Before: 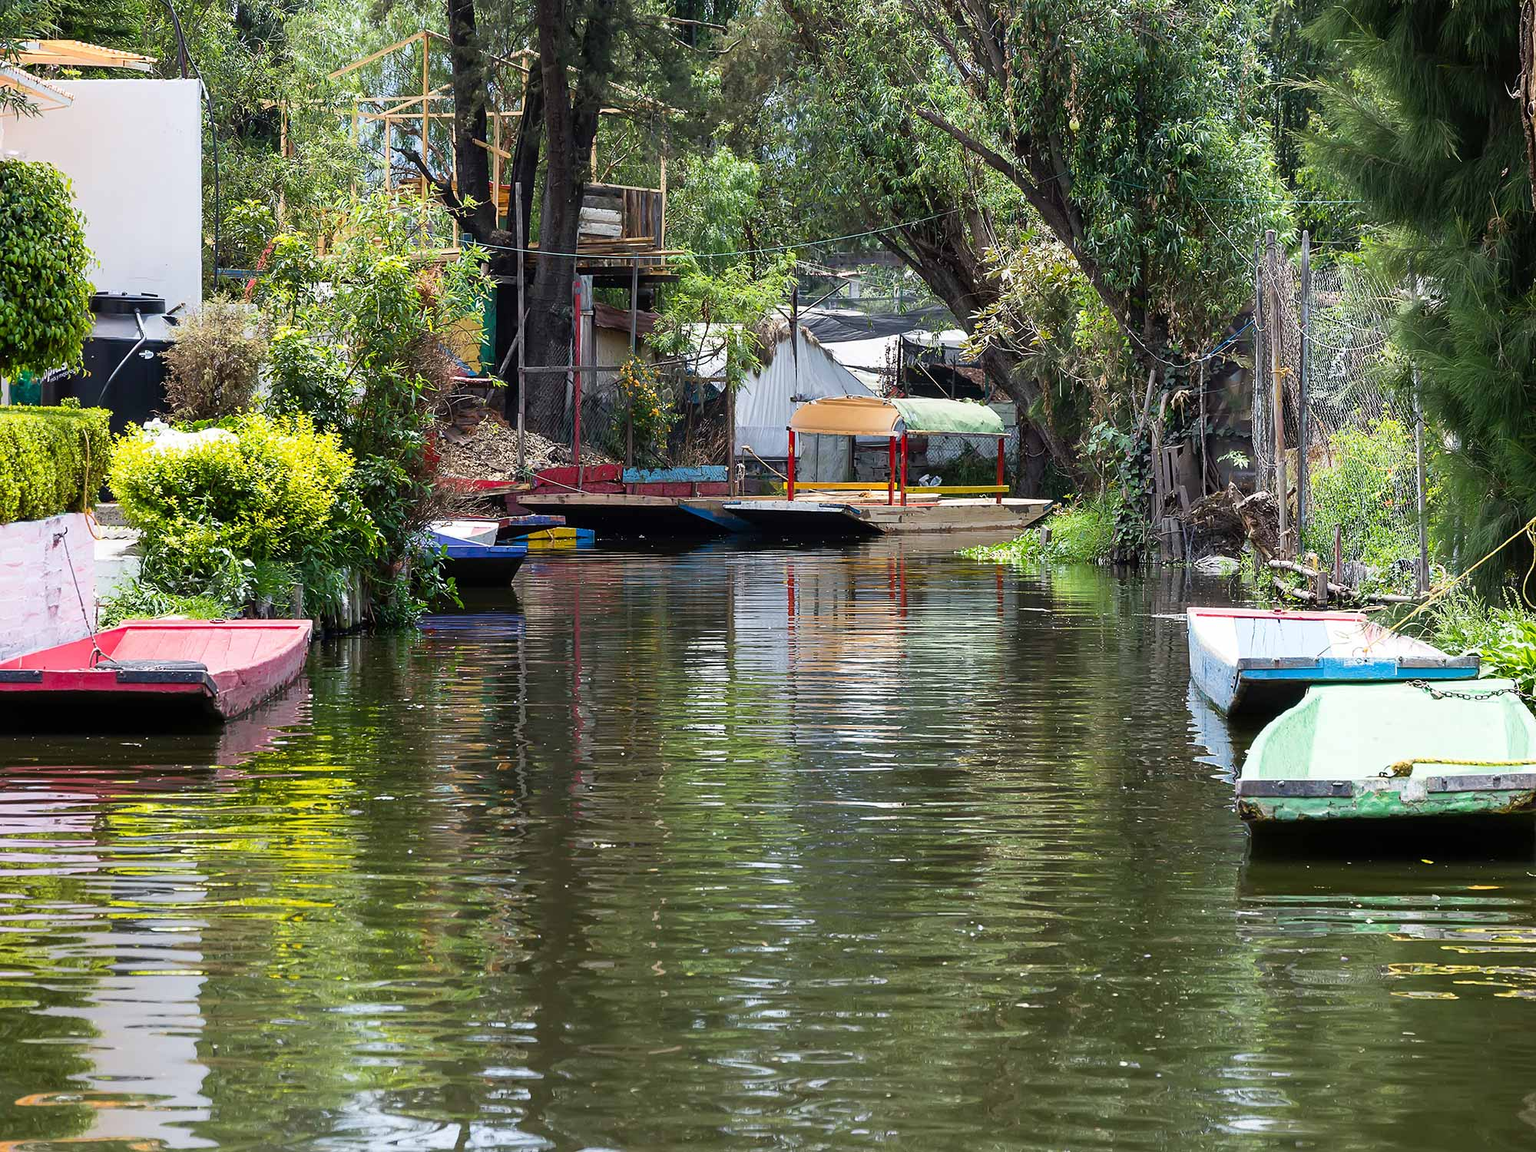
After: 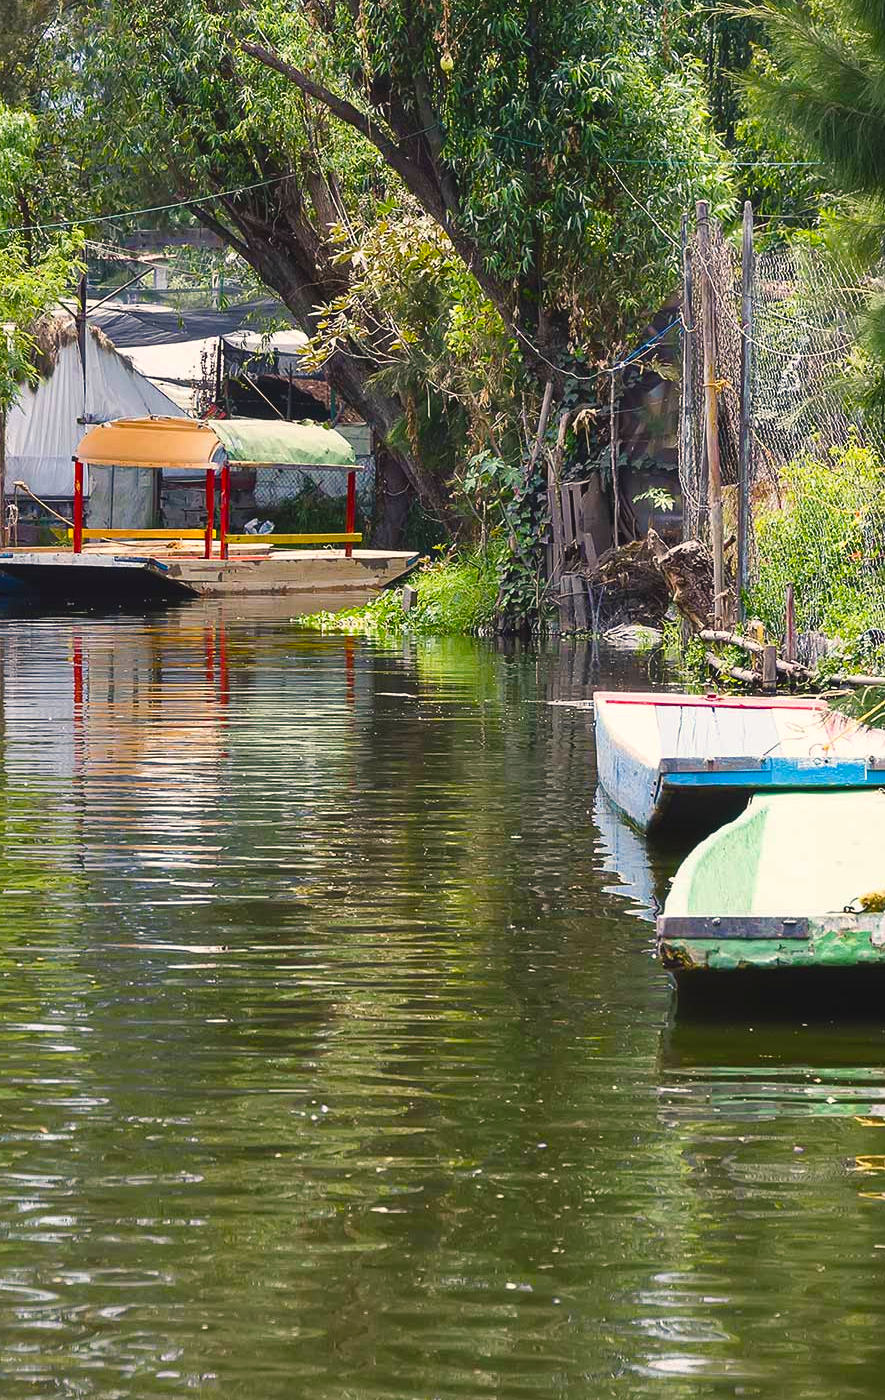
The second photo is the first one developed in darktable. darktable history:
color balance rgb: shadows lift › chroma 2%, shadows lift › hue 247.2°, power › chroma 0.3%, power › hue 25.2°, highlights gain › chroma 3%, highlights gain › hue 60°, global offset › luminance 0.75%, perceptual saturation grading › global saturation 20%, perceptual saturation grading › highlights -20%, perceptual saturation grading › shadows 30%, global vibrance 20%
crop: left 47.628%, top 6.643%, right 7.874%
